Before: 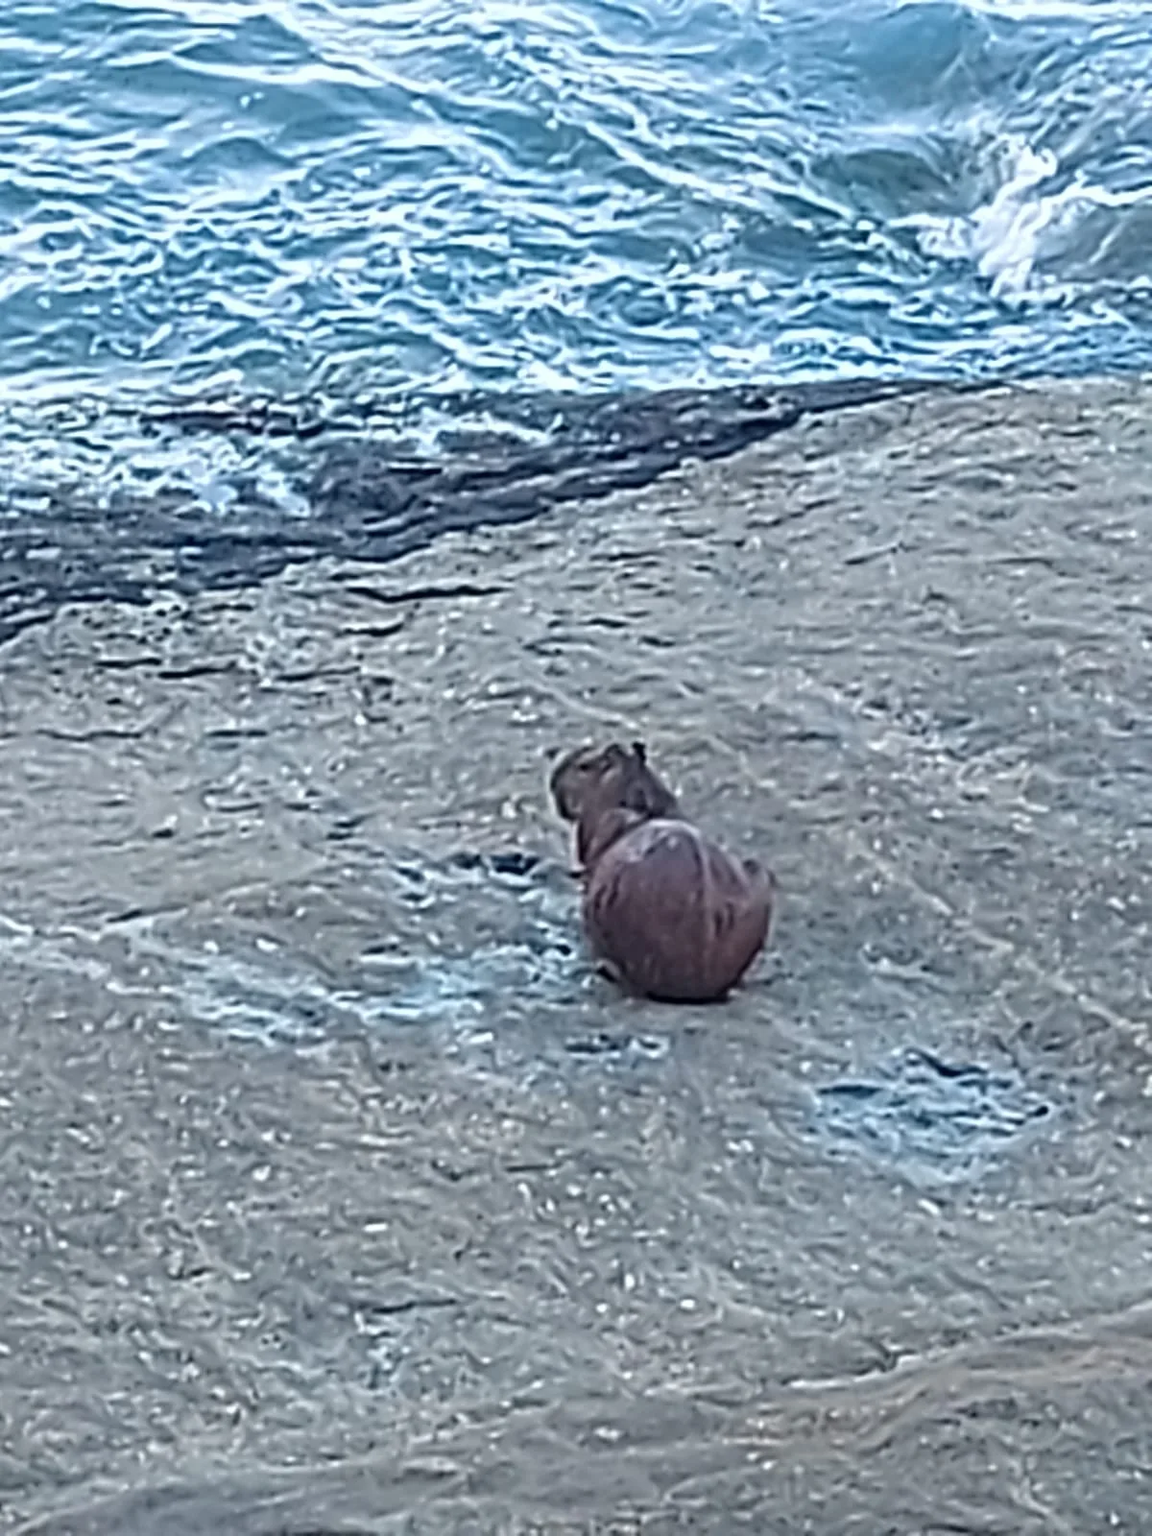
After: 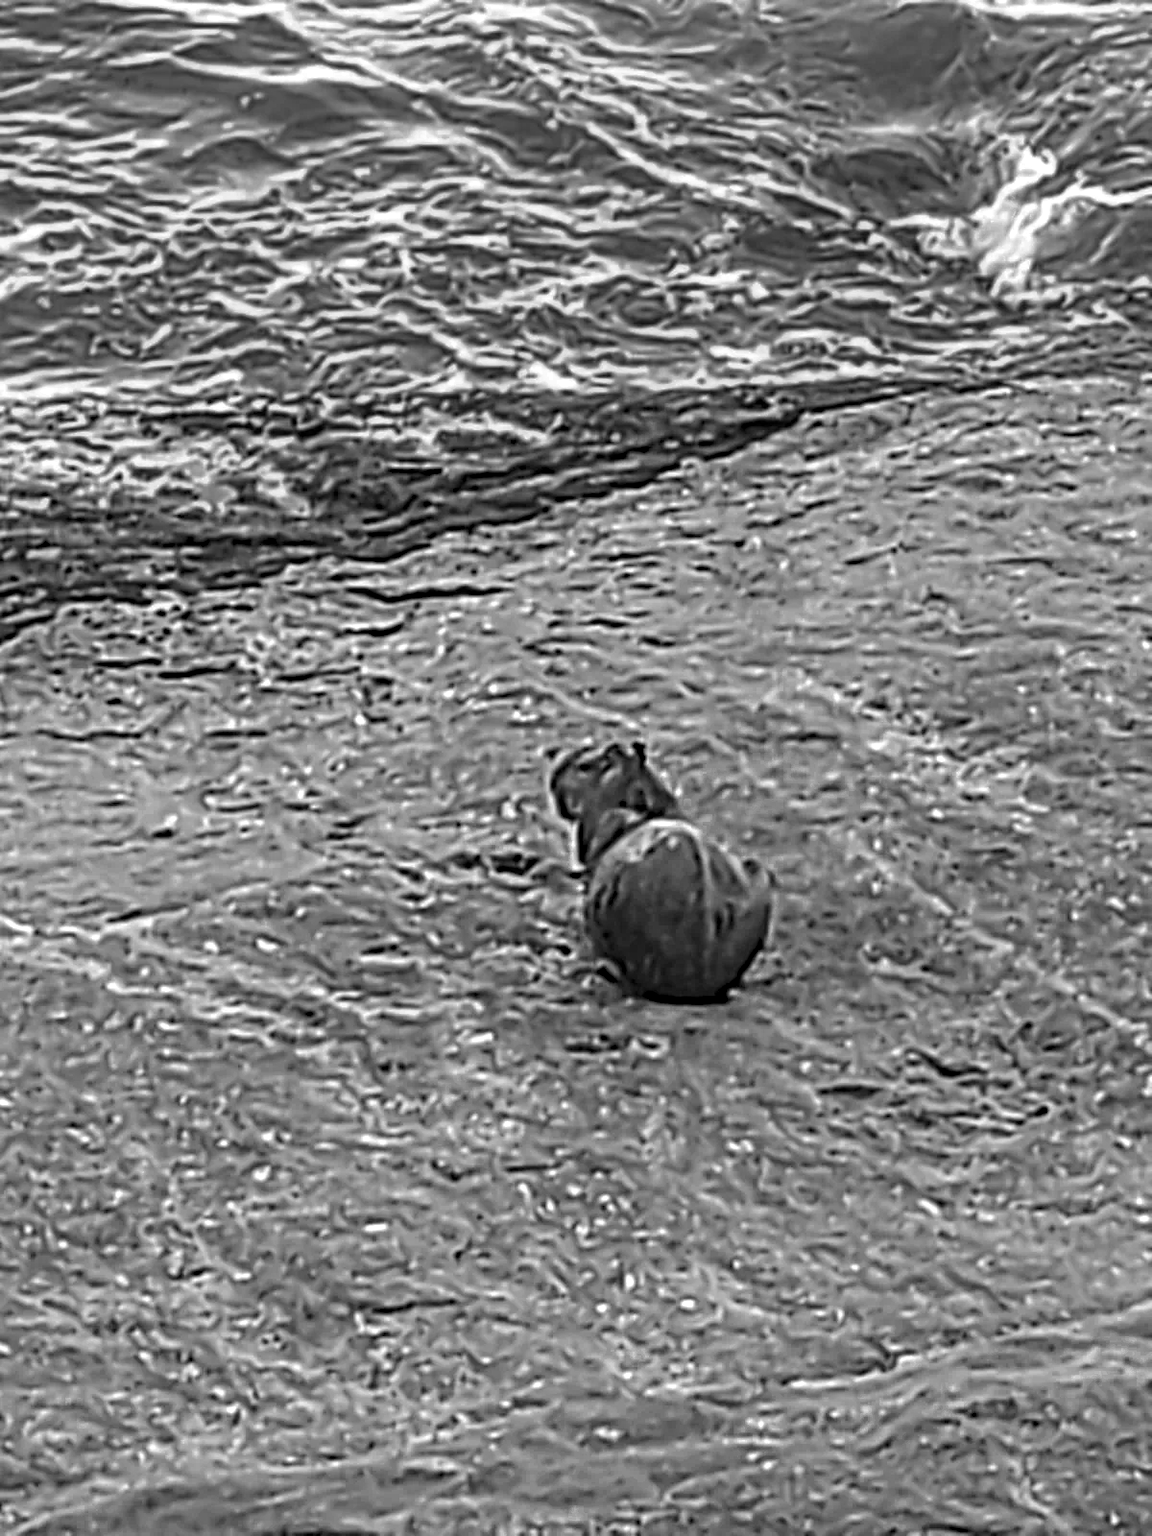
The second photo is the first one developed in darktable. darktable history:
tone equalizer: -8 EV -0.408 EV, -7 EV -0.389 EV, -6 EV -0.356 EV, -5 EV -0.2 EV, -3 EV 0.25 EV, -2 EV 0.347 EV, -1 EV 0.401 EV, +0 EV 0.447 EV, edges refinement/feathering 500, mask exposure compensation -1.57 EV, preserve details no
haze removal: adaptive false
local contrast: detail 130%
color zones: curves: ch0 [(0.002, 0.589) (0.107, 0.484) (0.146, 0.249) (0.217, 0.352) (0.309, 0.525) (0.39, 0.404) (0.455, 0.169) (0.597, 0.055) (0.724, 0.212) (0.775, 0.691) (0.869, 0.571) (1, 0.587)]; ch1 [(0, 0) (0.143, 0) (0.286, 0) (0.429, 0) (0.571, 0) (0.714, 0) (0.857, 0)]
